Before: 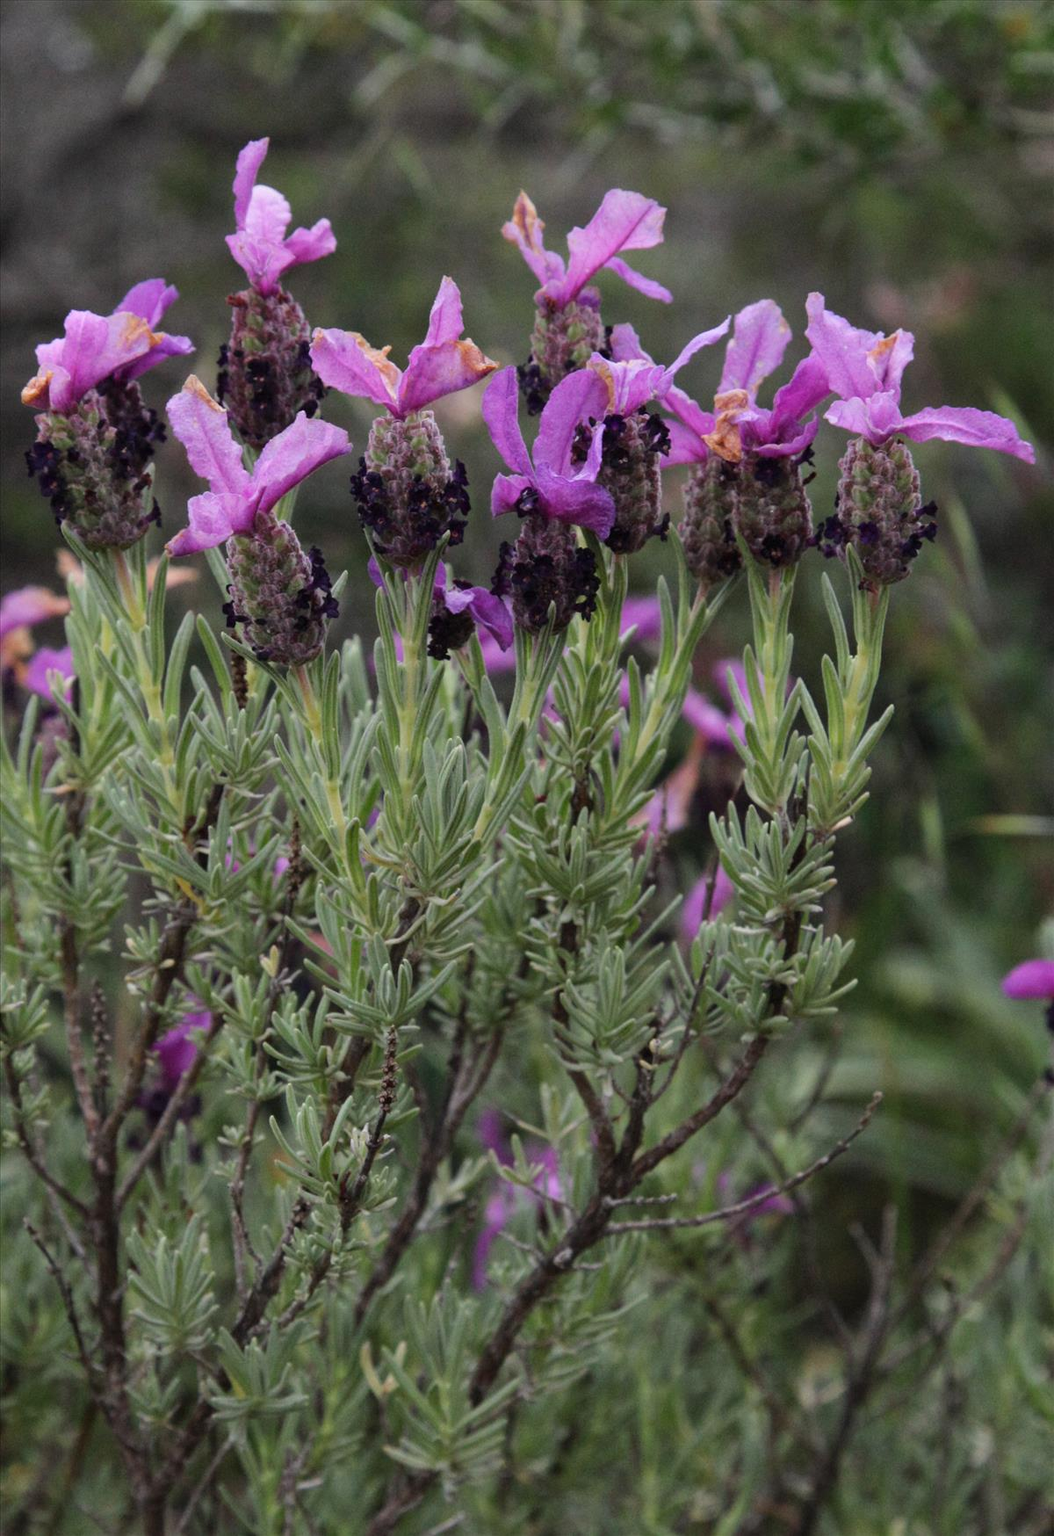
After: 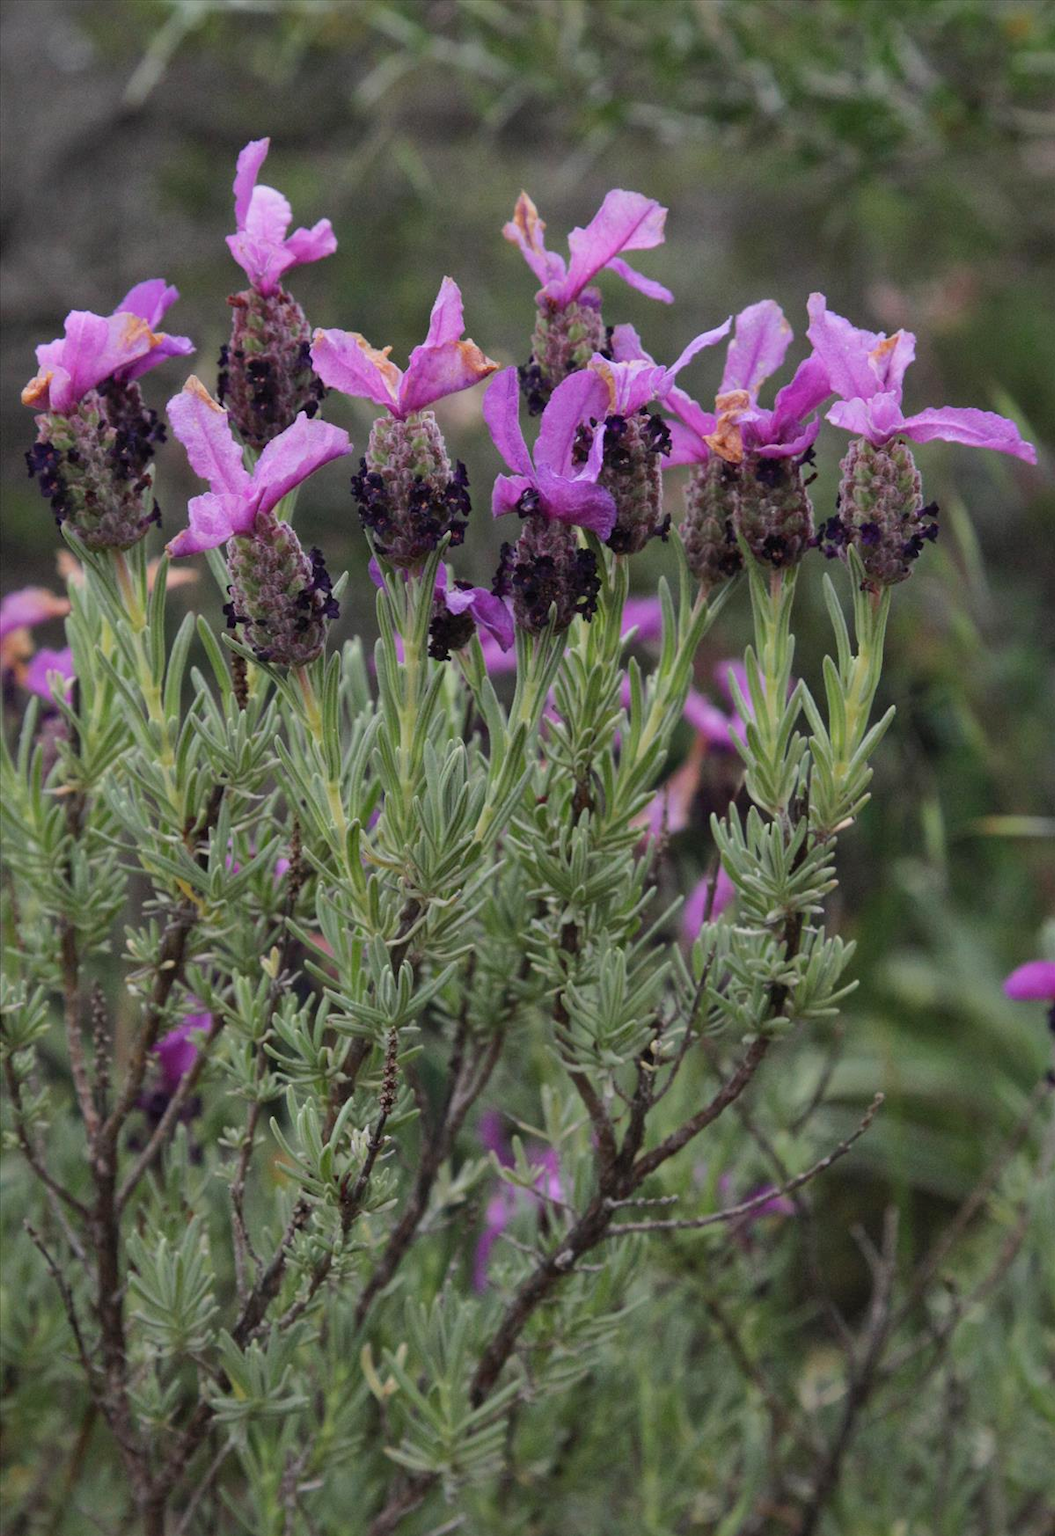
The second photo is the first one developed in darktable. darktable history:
crop: bottom 0.071%
shadows and highlights: on, module defaults
